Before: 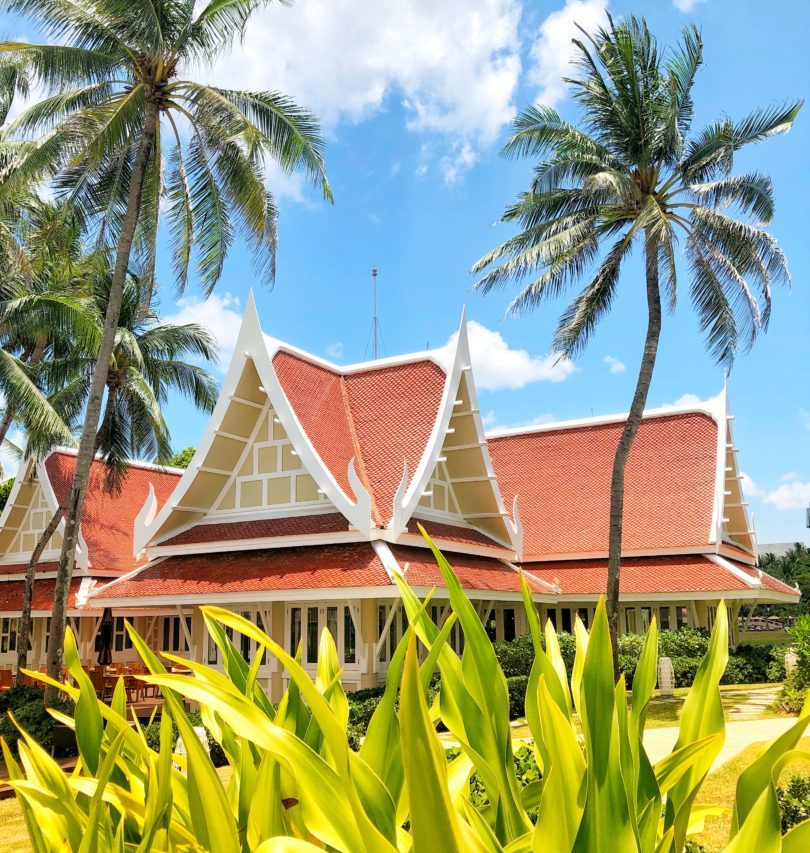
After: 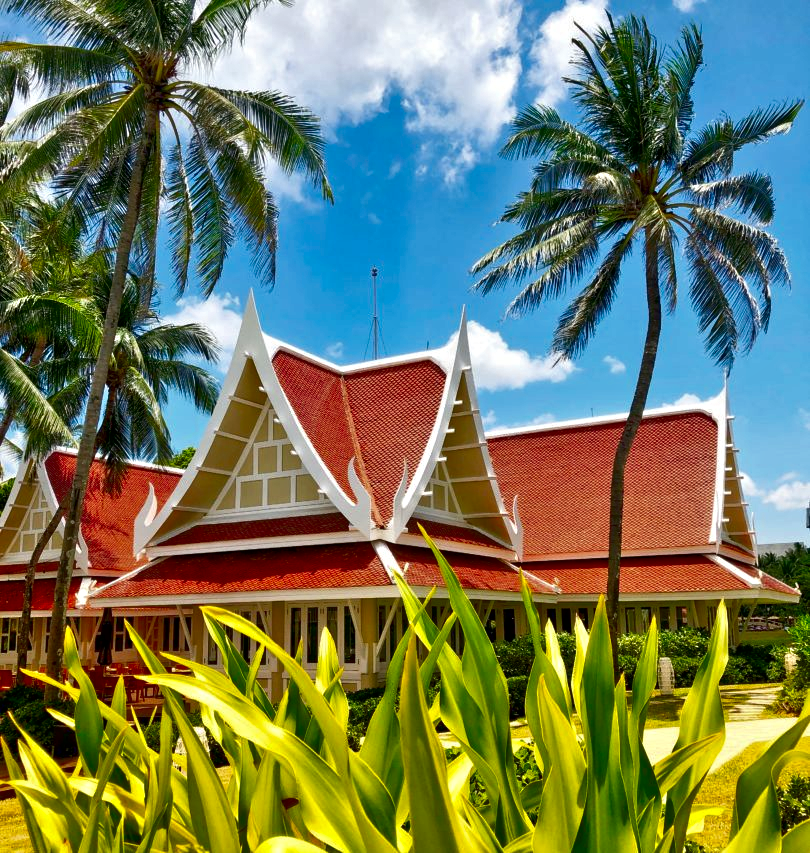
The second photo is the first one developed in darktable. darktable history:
tone equalizer: -7 EV 0.15 EV, -6 EV 0.6 EV, -5 EV 1.15 EV, -4 EV 1.33 EV, -3 EV 1.15 EV, -2 EV 0.6 EV, -1 EV 0.15 EV, mask exposure compensation -0.5 EV
contrast brightness saturation: contrast 0.09, brightness -0.59, saturation 0.17
